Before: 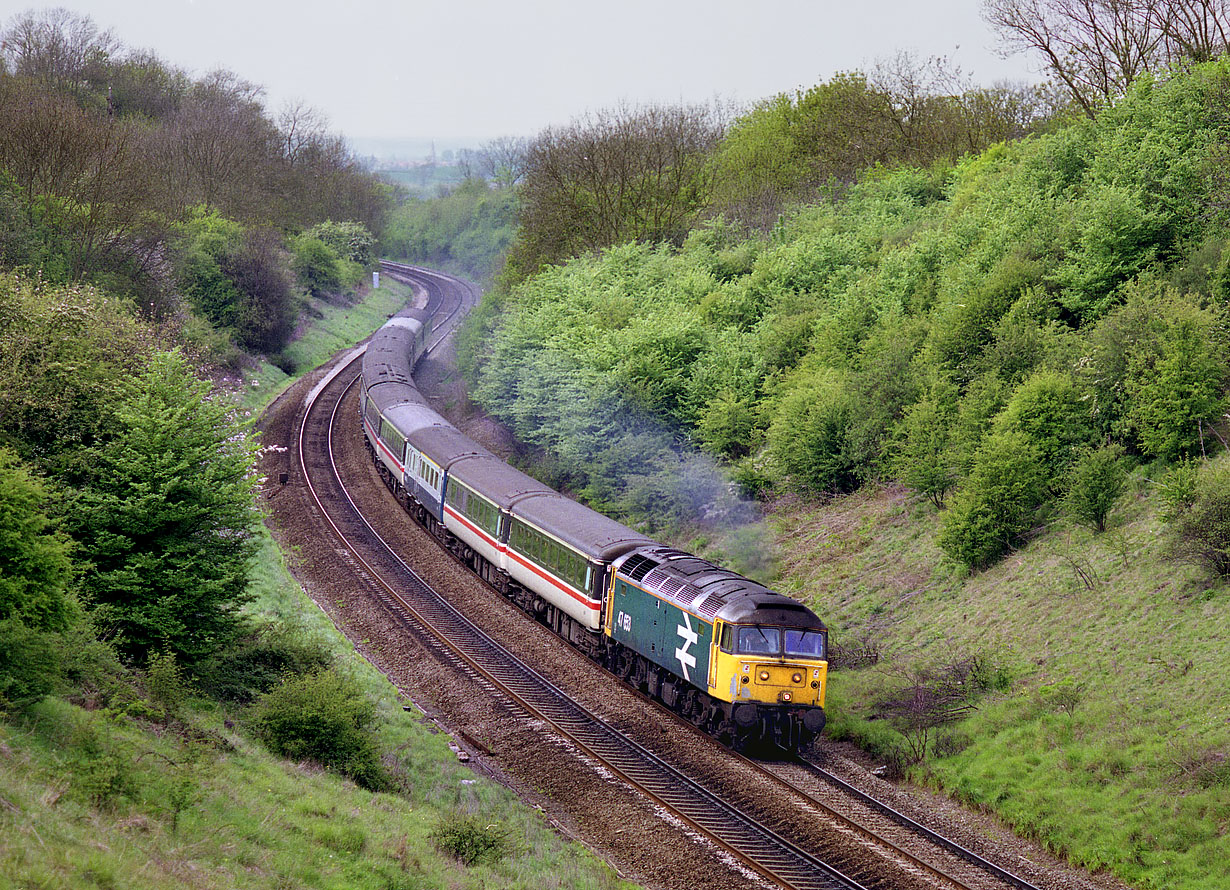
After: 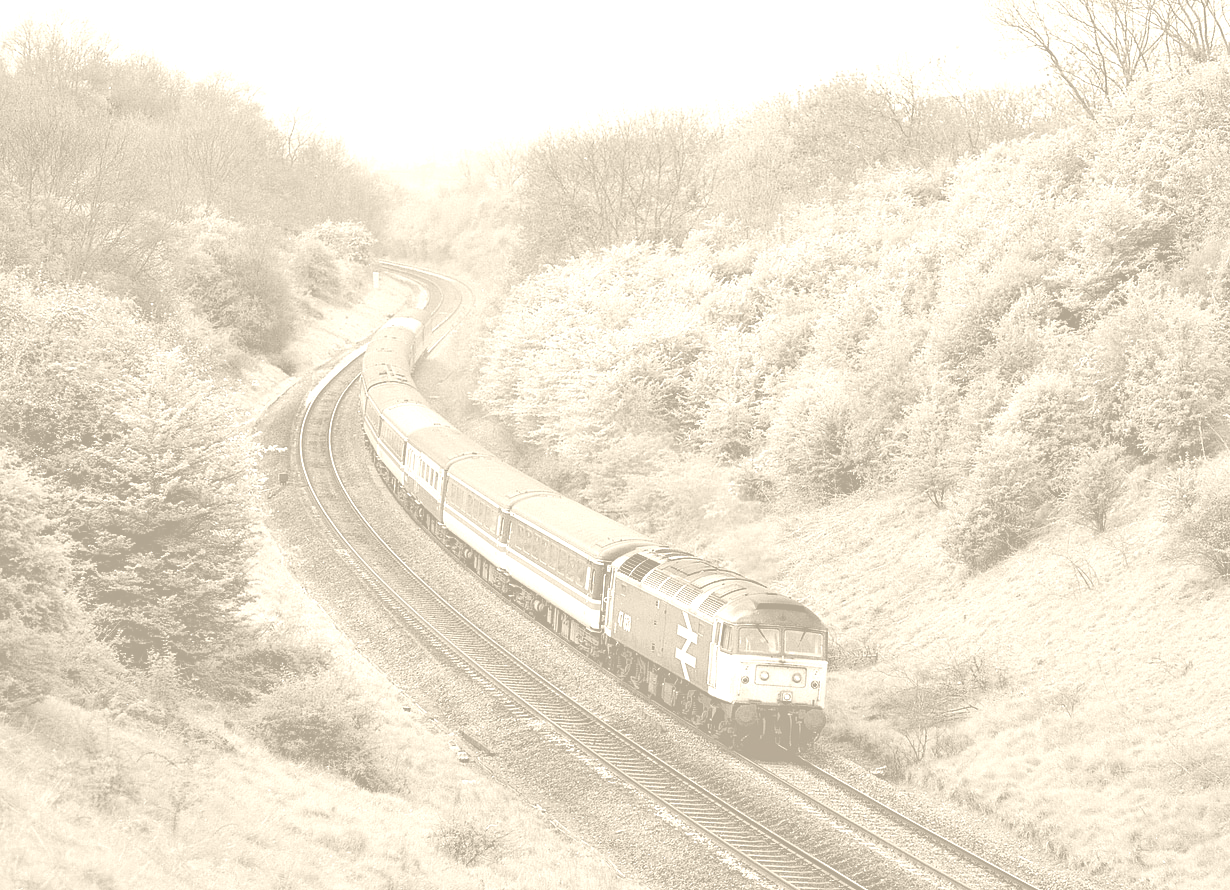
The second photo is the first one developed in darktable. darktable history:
color correction: highlights a* 5.38, highlights b* 5.3, shadows a* -4.26, shadows b* -5.11
colorize: hue 36°, saturation 71%, lightness 80.79%
